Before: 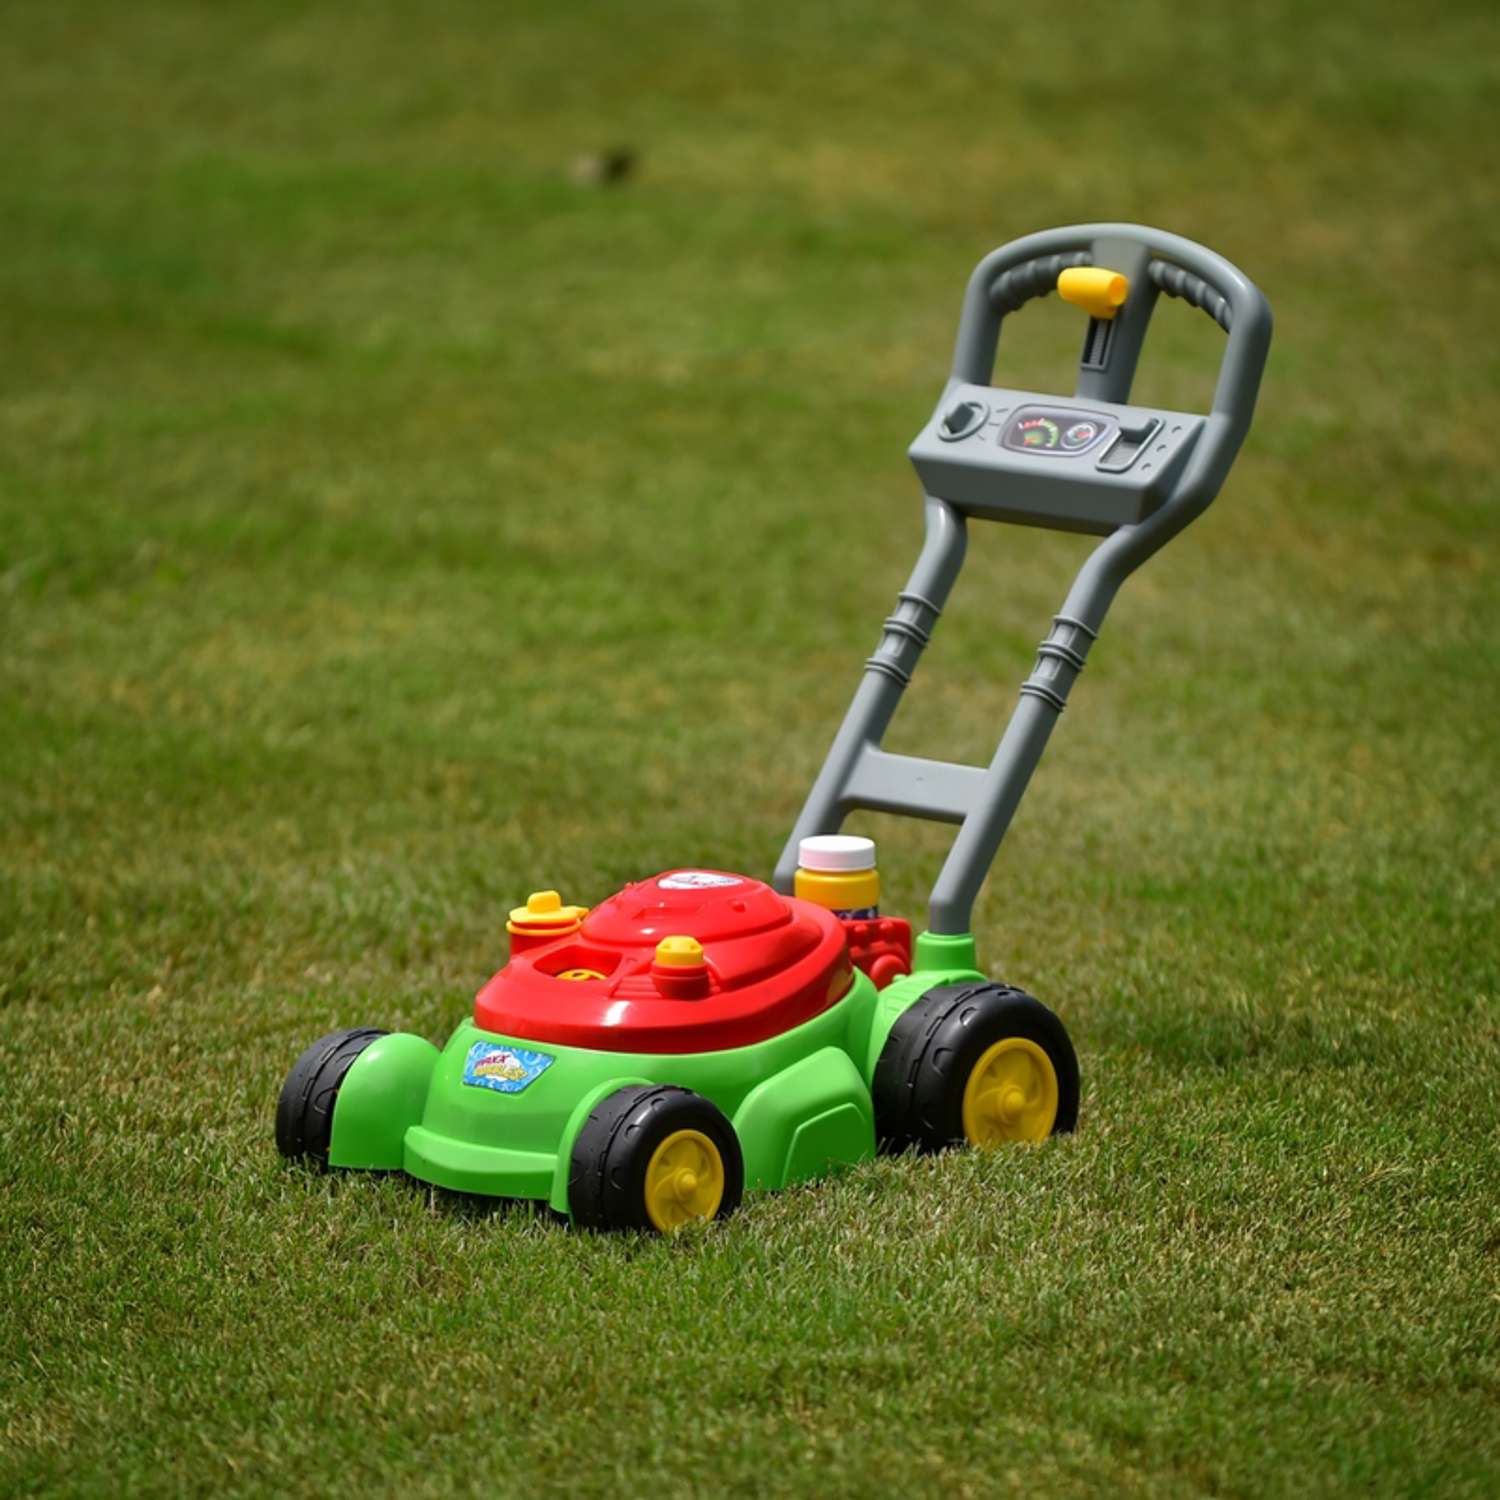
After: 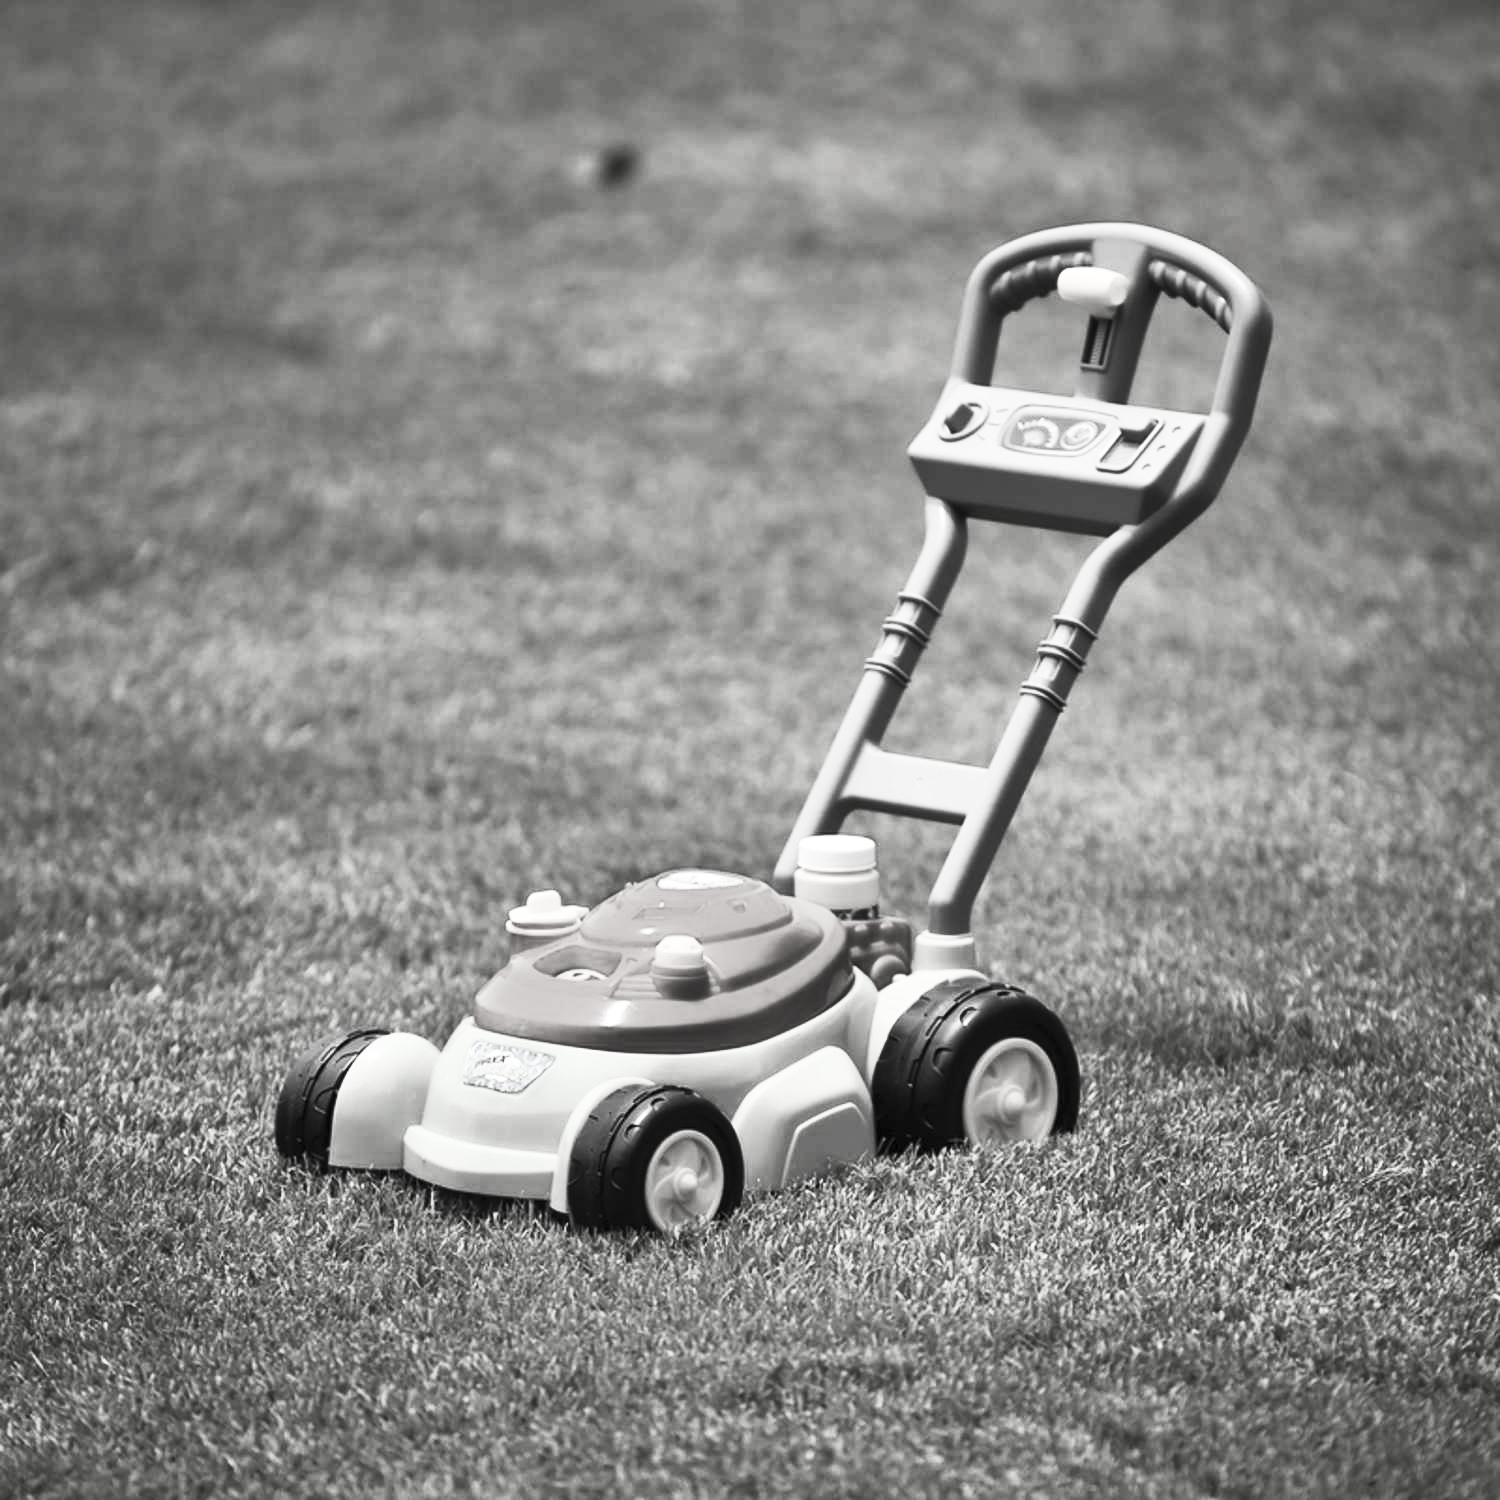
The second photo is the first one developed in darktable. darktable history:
contrast brightness saturation: contrast 0.536, brightness 0.453, saturation -0.983
